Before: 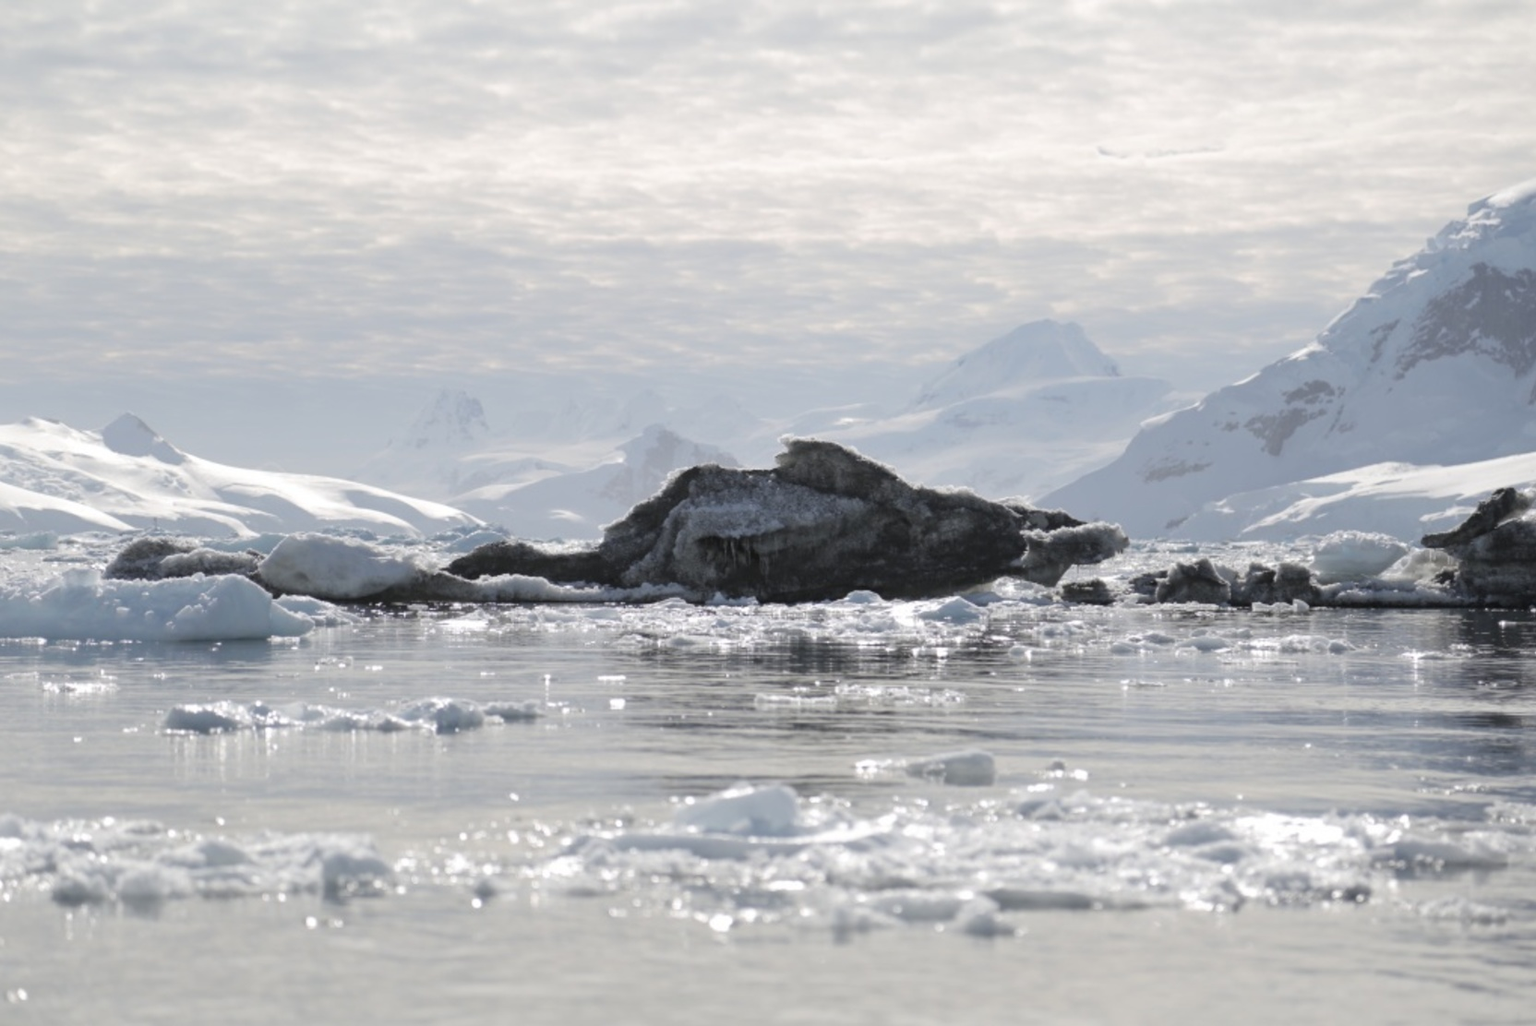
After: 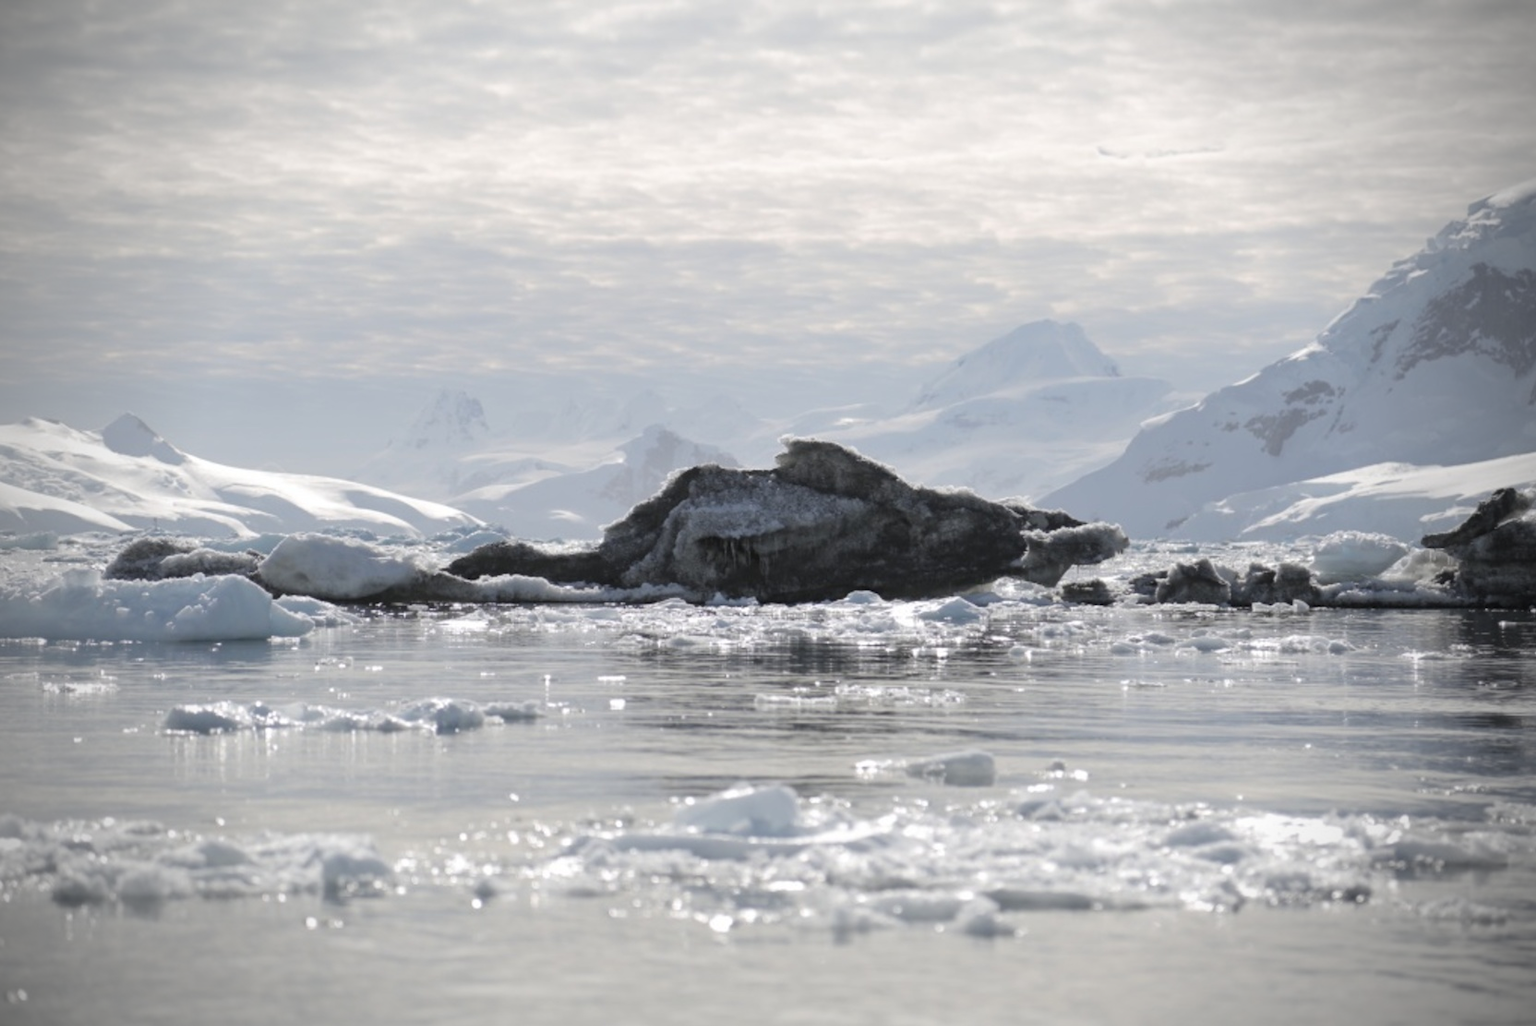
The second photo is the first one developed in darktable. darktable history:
vignetting: fall-off start 75%, brightness -0.692, width/height ratio 1.084
